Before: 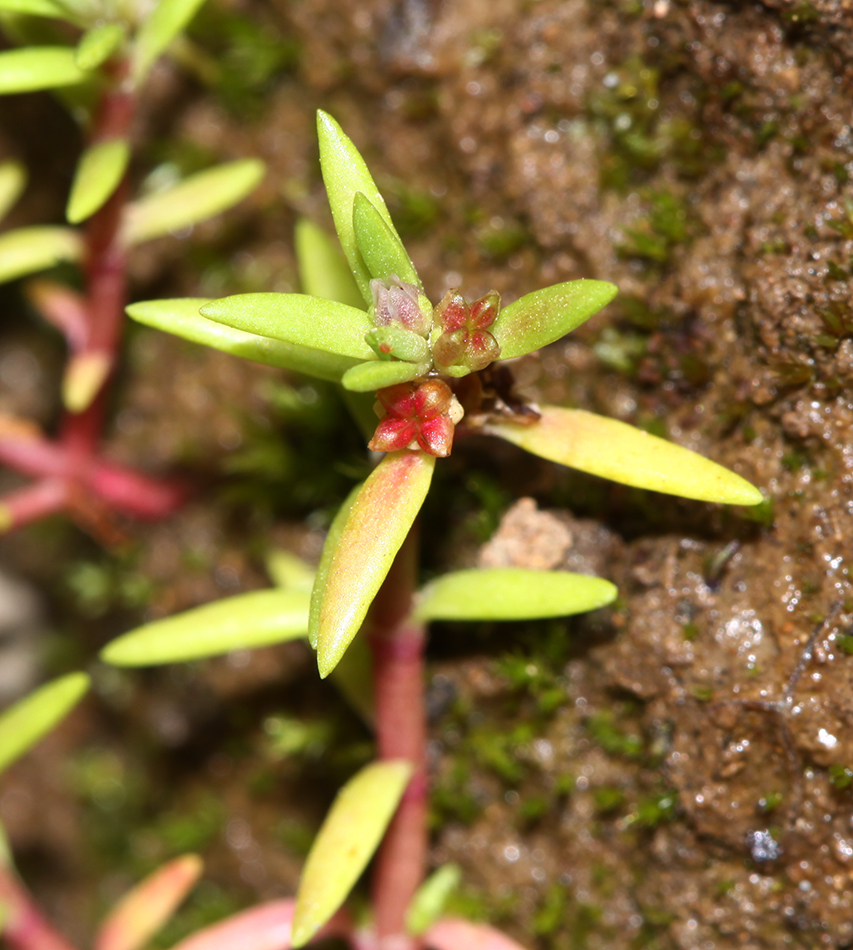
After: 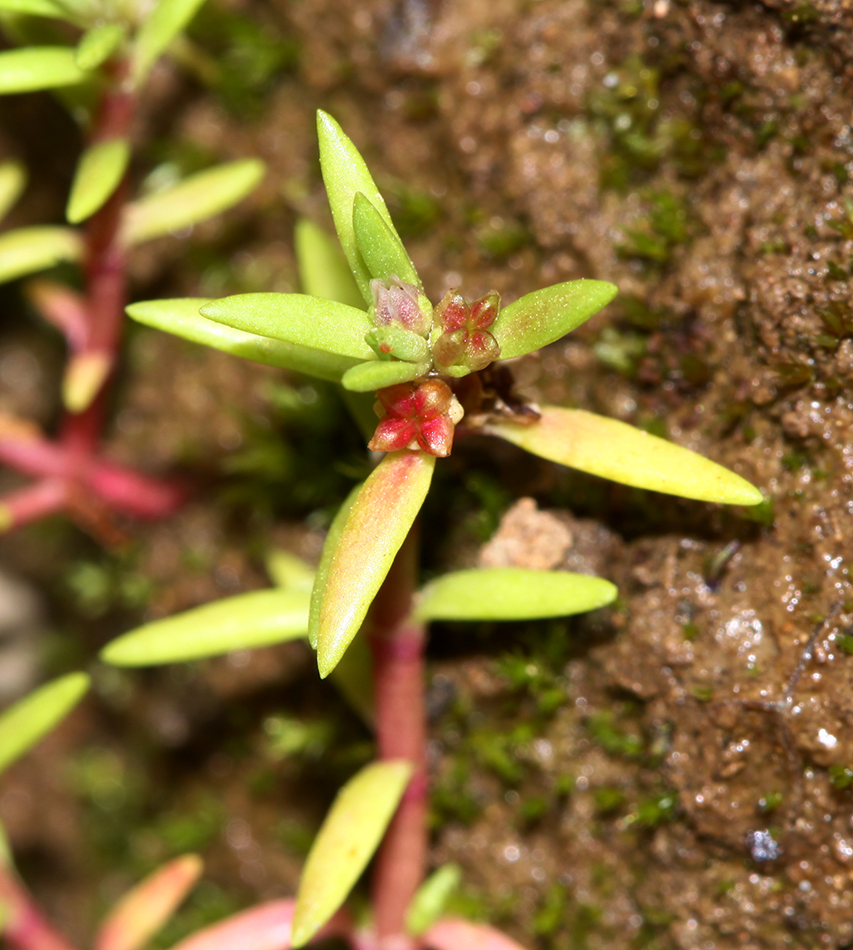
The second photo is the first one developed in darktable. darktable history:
velvia: on, module defaults
exposure: black level correction 0.001, compensate highlight preservation false
